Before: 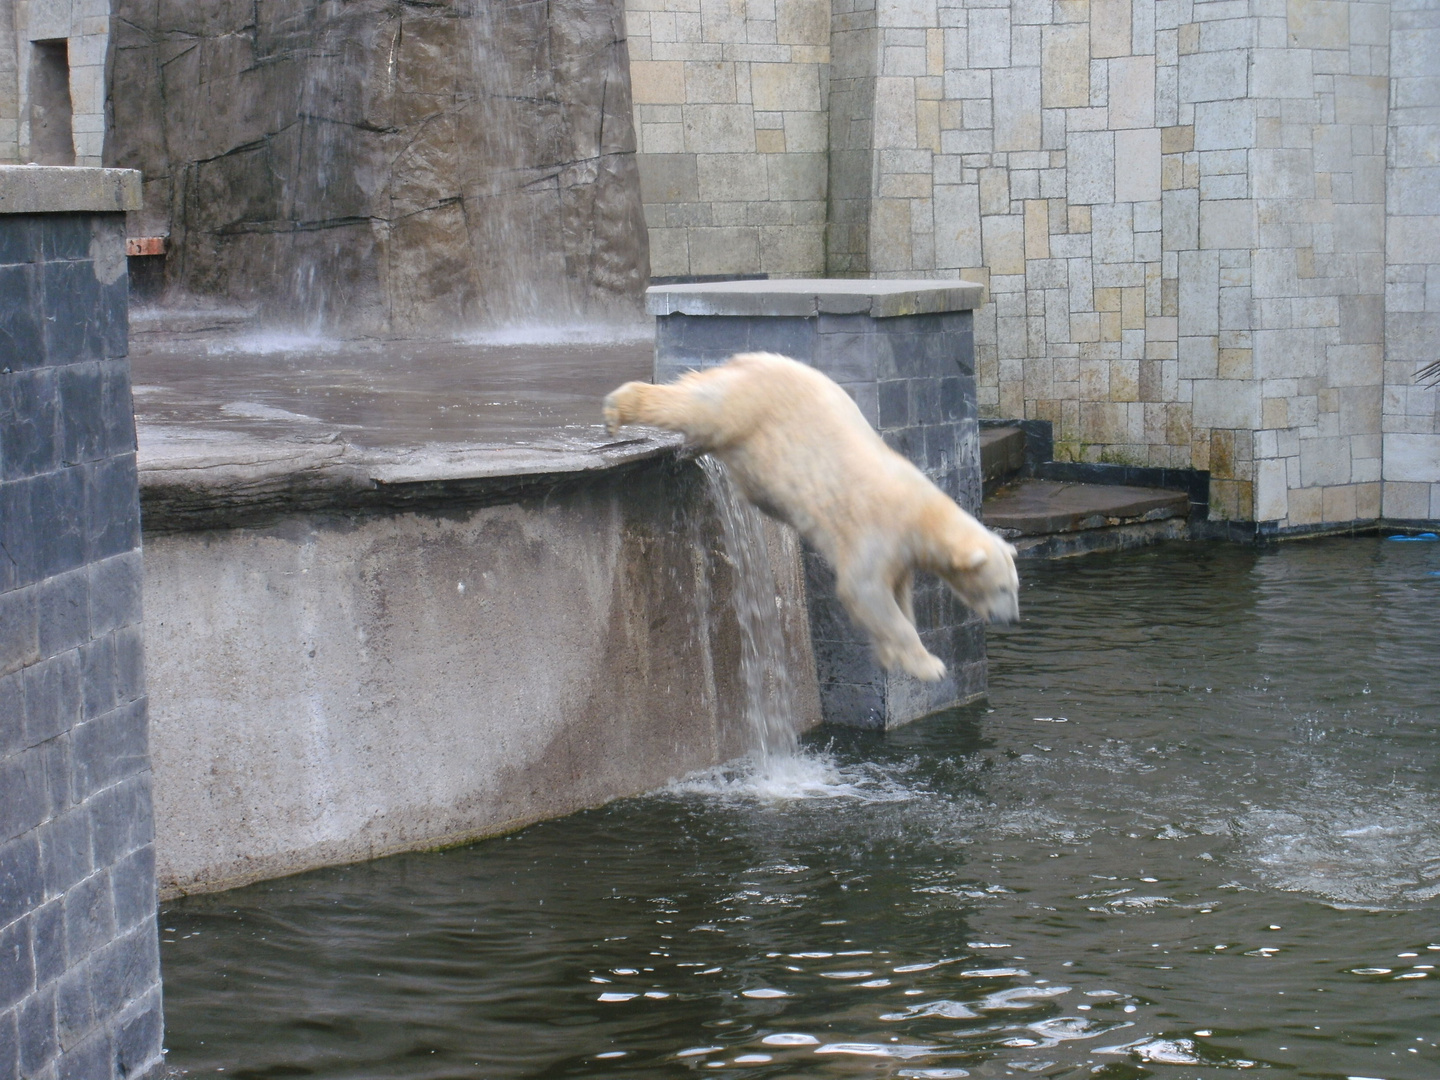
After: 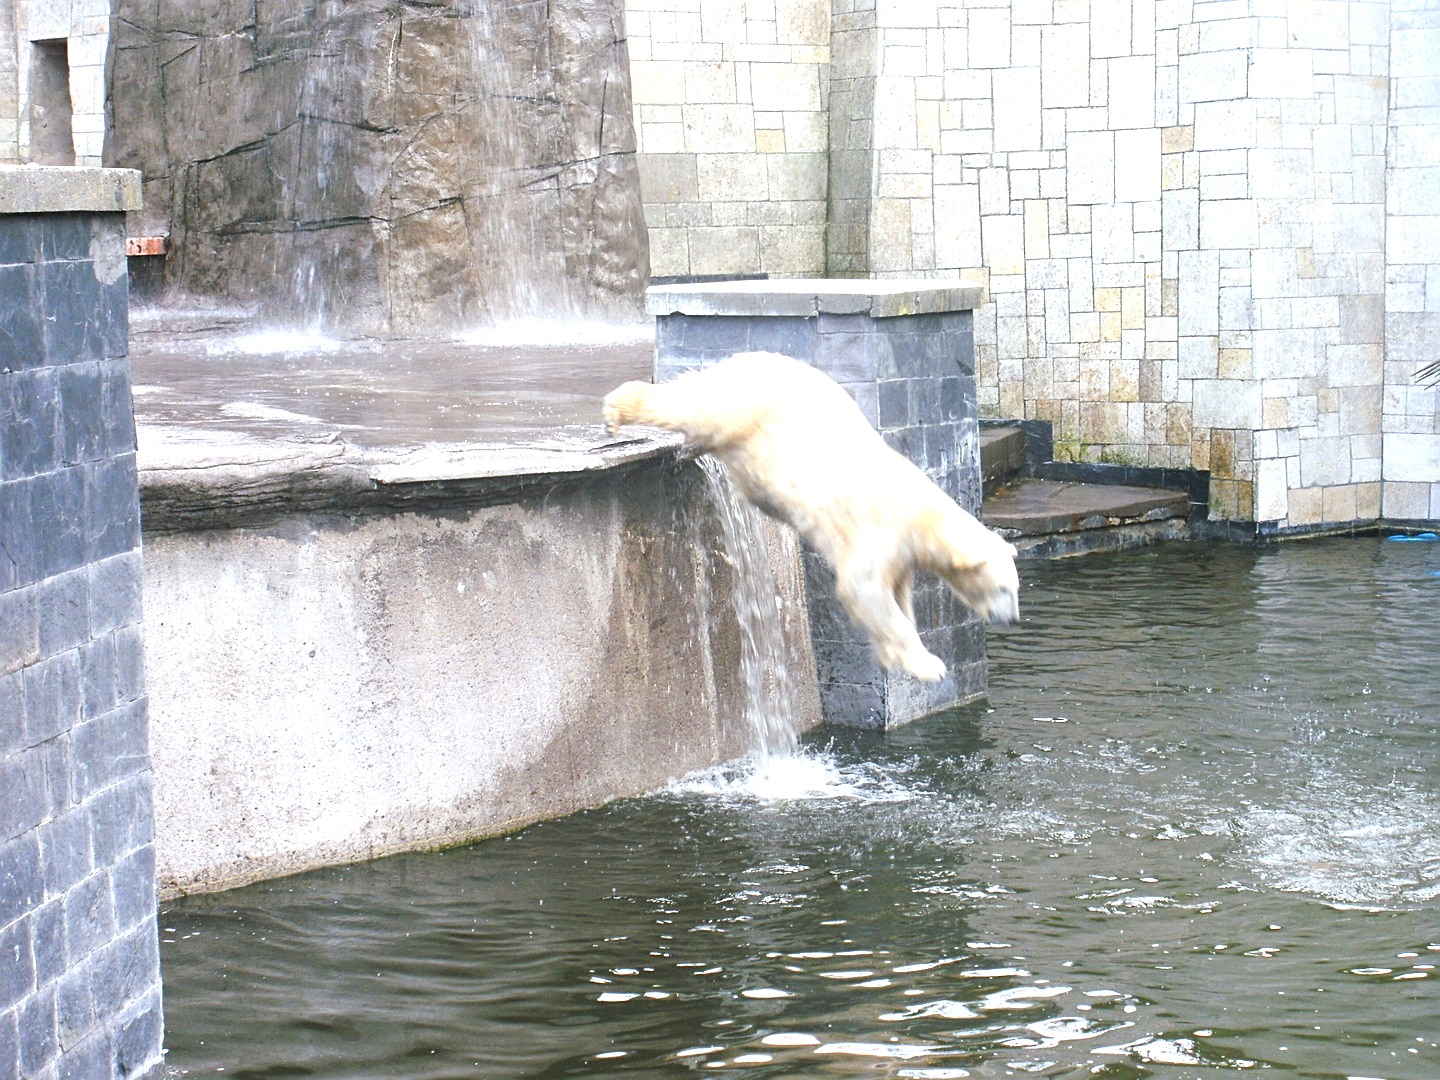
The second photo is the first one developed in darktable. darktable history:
sharpen: on, module defaults
exposure: black level correction 0, exposure 1.2 EV, compensate highlight preservation false
levels: levels [0, 0.492, 0.984]
